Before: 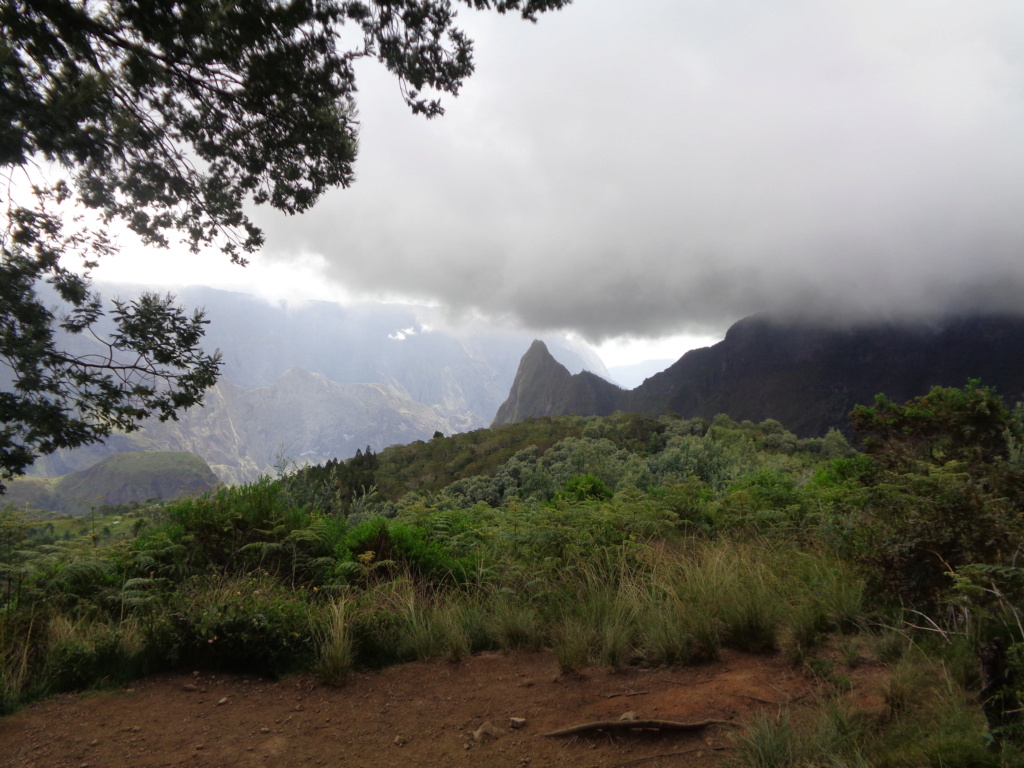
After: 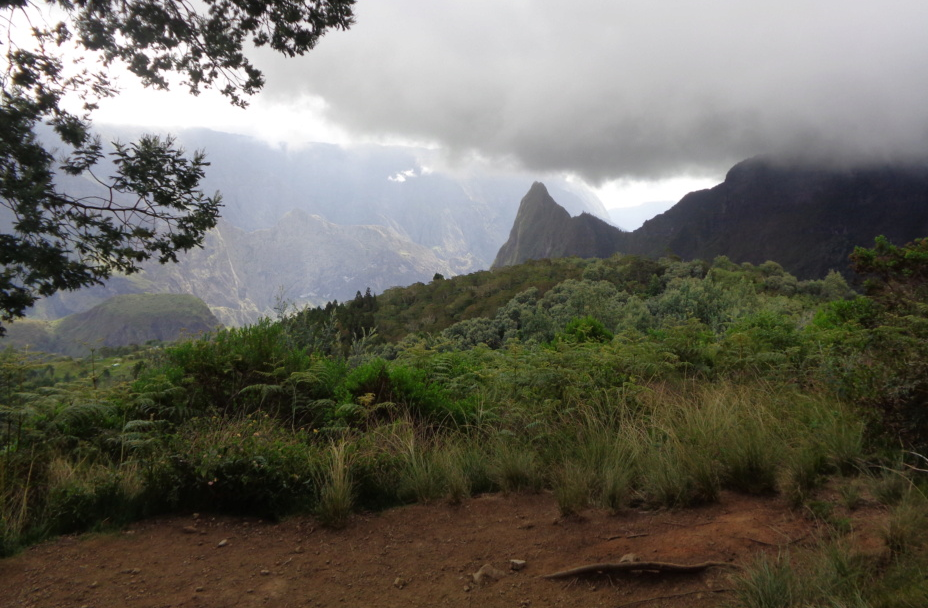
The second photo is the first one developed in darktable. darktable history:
crop: top 20.597%, right 9.358%, bottom 0.22%
